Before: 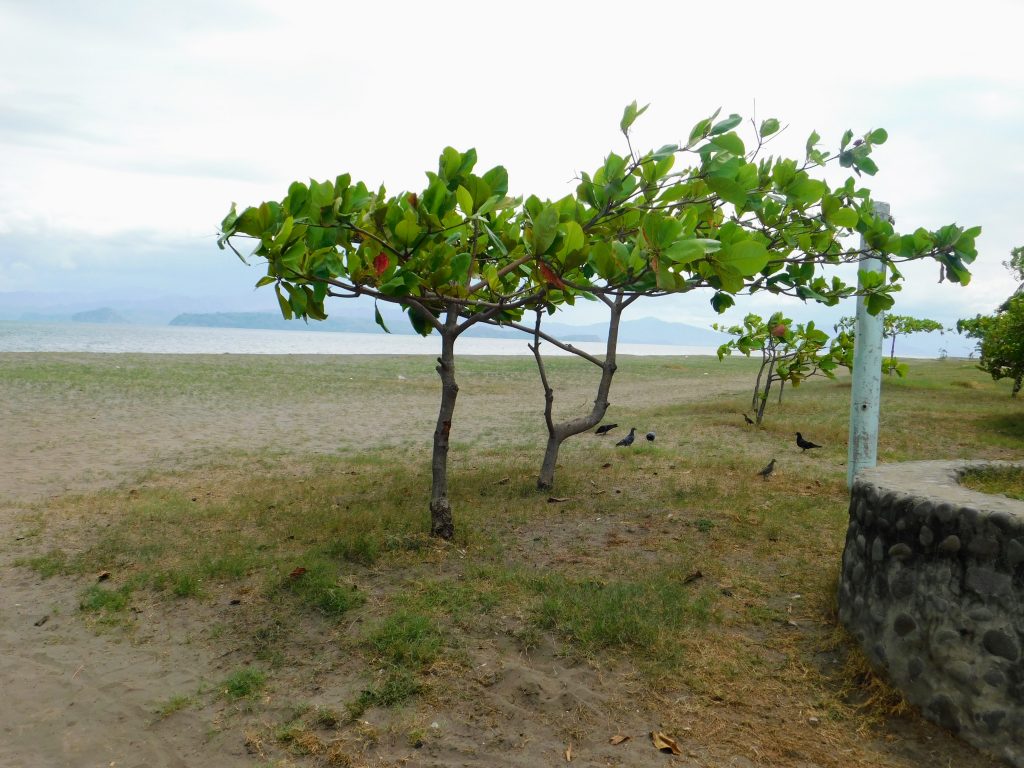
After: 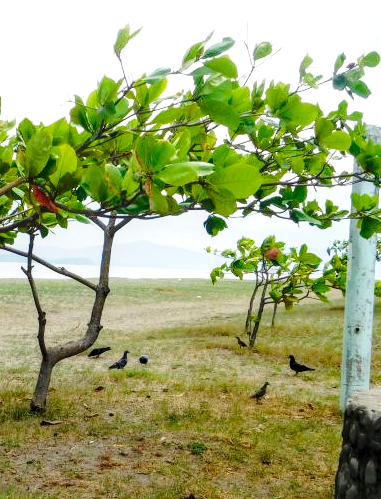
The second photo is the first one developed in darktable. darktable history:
local contrast: on, module defaults
crop and rotate: left 49.556%, top 10.154%, right 13.189%, bottom 24.808%
haze removal: compatibility mode true, adaptive false
exposure: compensate exposure bias true, compensate highlight preservation false
base curve: curves: ch0 [(0, 0) (0.028, 0.03) (0.121, 0.232) (0.46, 0.748) (0.859, 0.968) (1, 1)], preserve colors none
